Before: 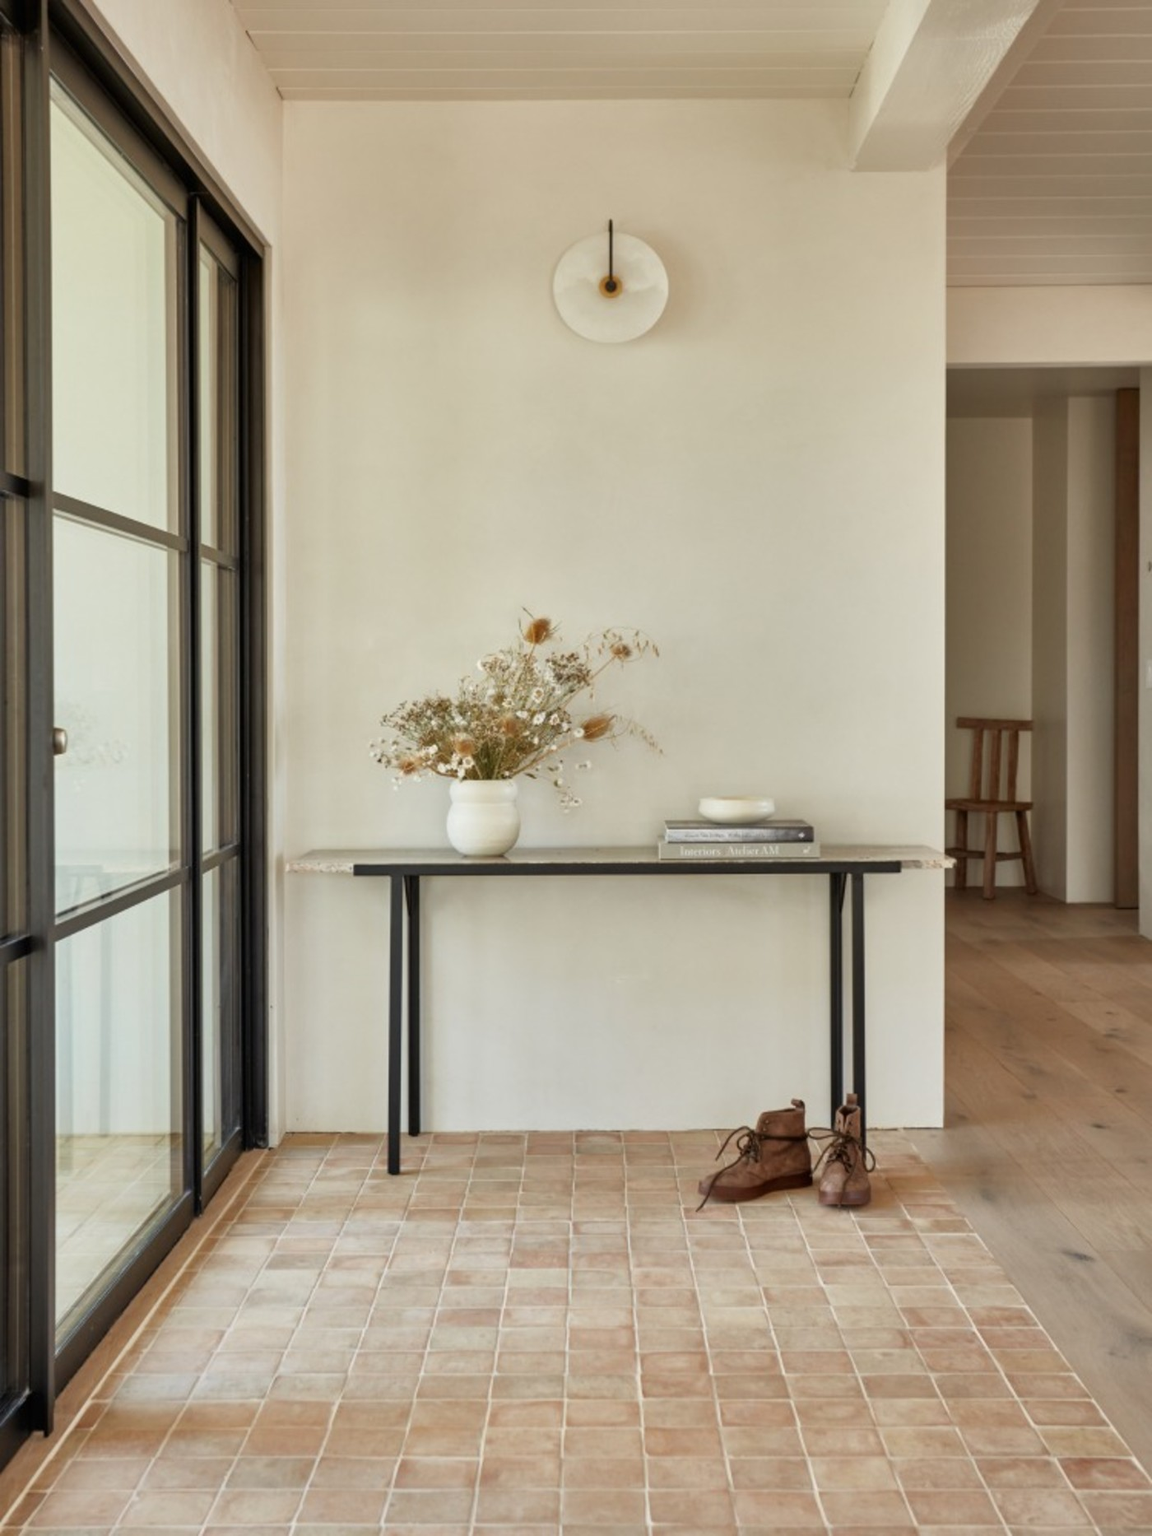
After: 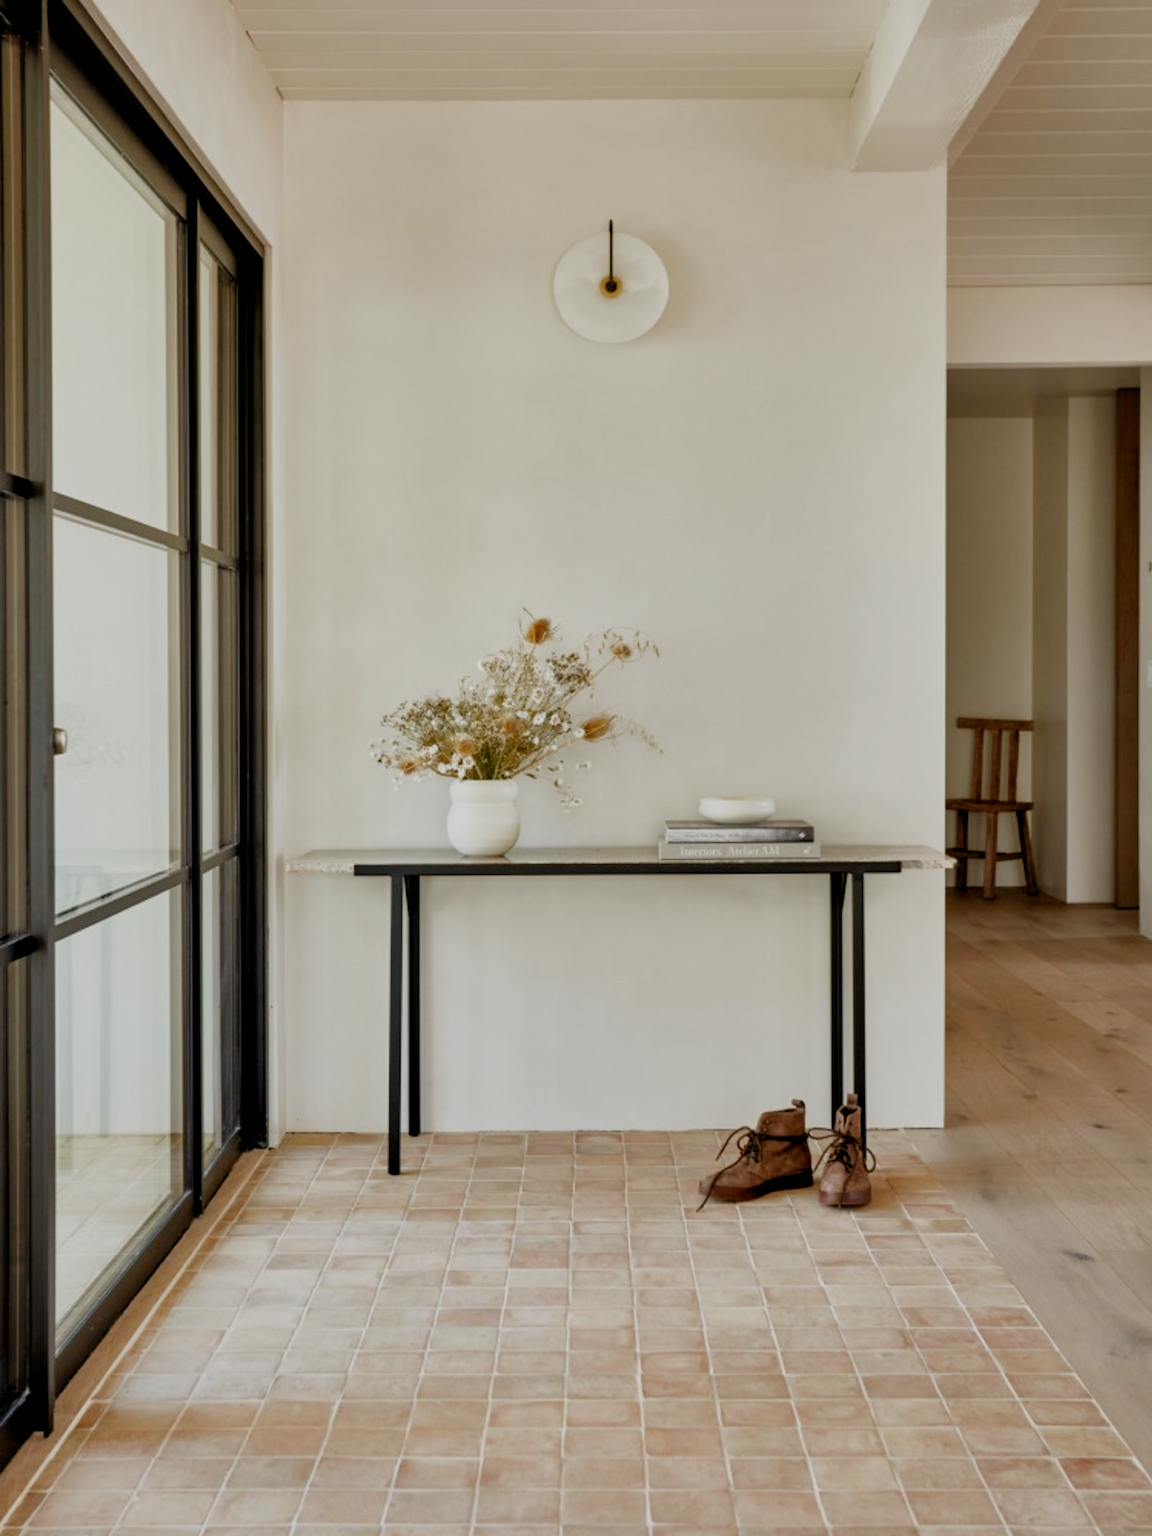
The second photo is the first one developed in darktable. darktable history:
filmic rgb: black relative exposure -7.99 EV, white relative exposure 3.87 EV, threshold 2.96 EV, hardness 4.31, preserve chrominance no, color science v3 (2019), use custom middle-gray values true, enable highlight reconstruction true
exposure: black level correction 0.009, compensate highlight preservation false
